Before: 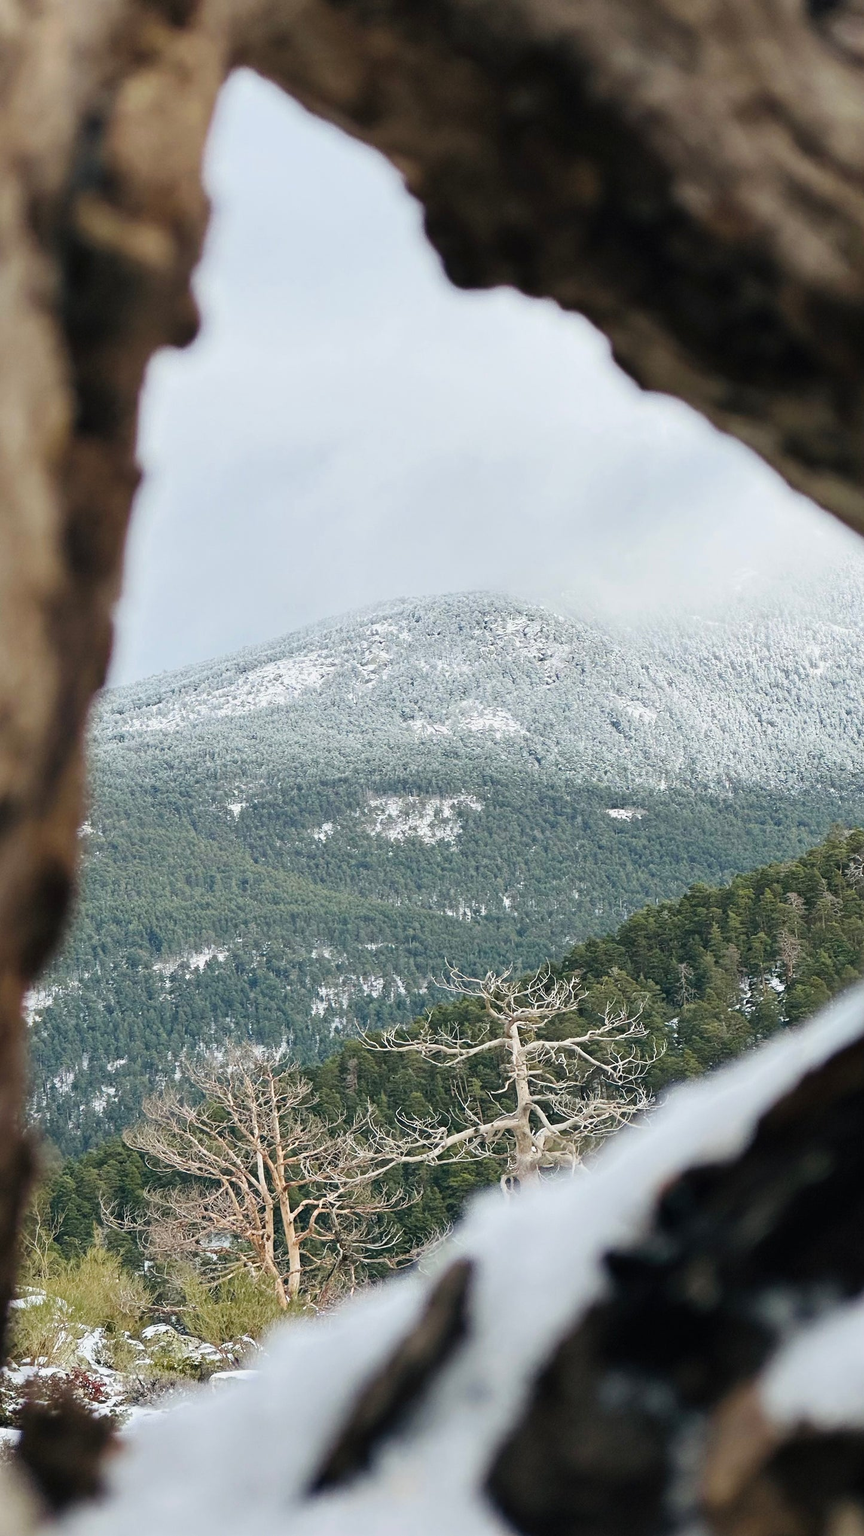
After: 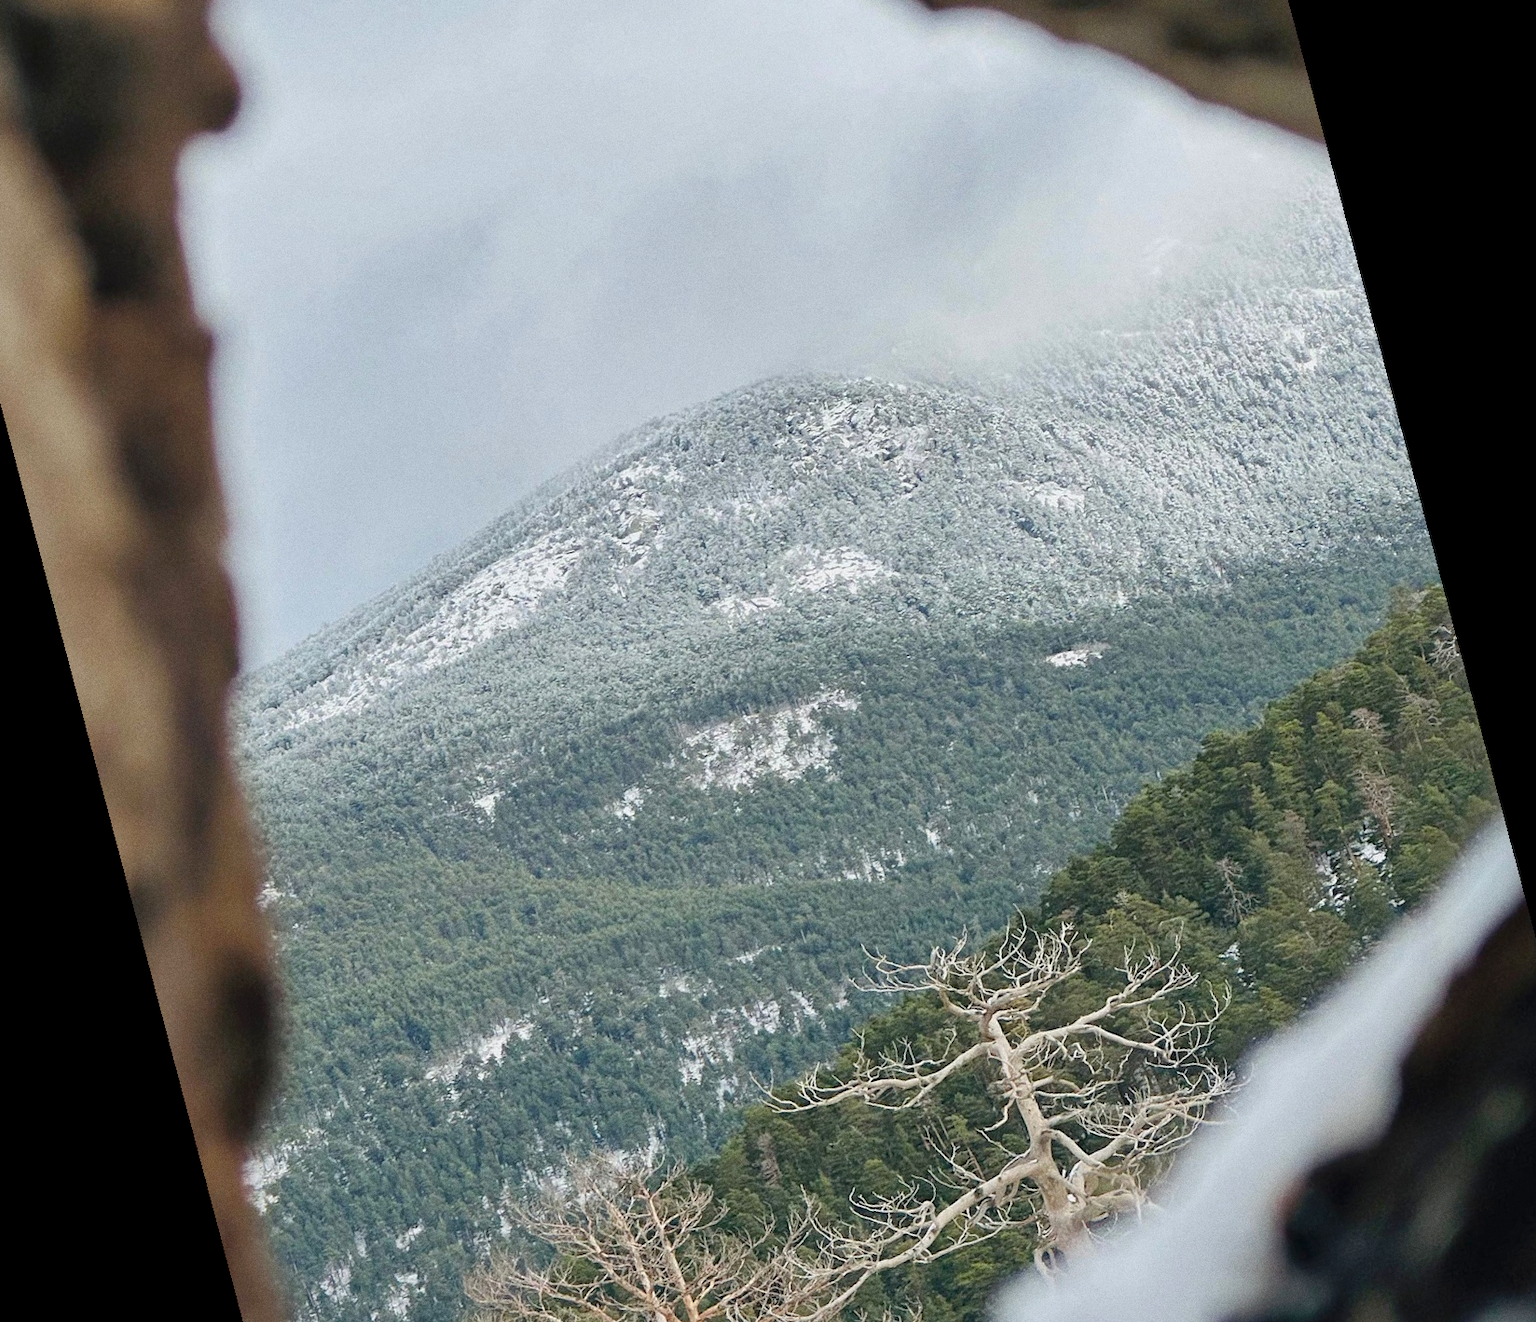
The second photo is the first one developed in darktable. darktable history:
rotate and perspective: rotation -14.8°, crop left 0.1, crop right 0.903, crop top 0.25, crop bottom 0.748
shadows and highlights: on, module defaults
grain: coarseness 0.09 ISO
